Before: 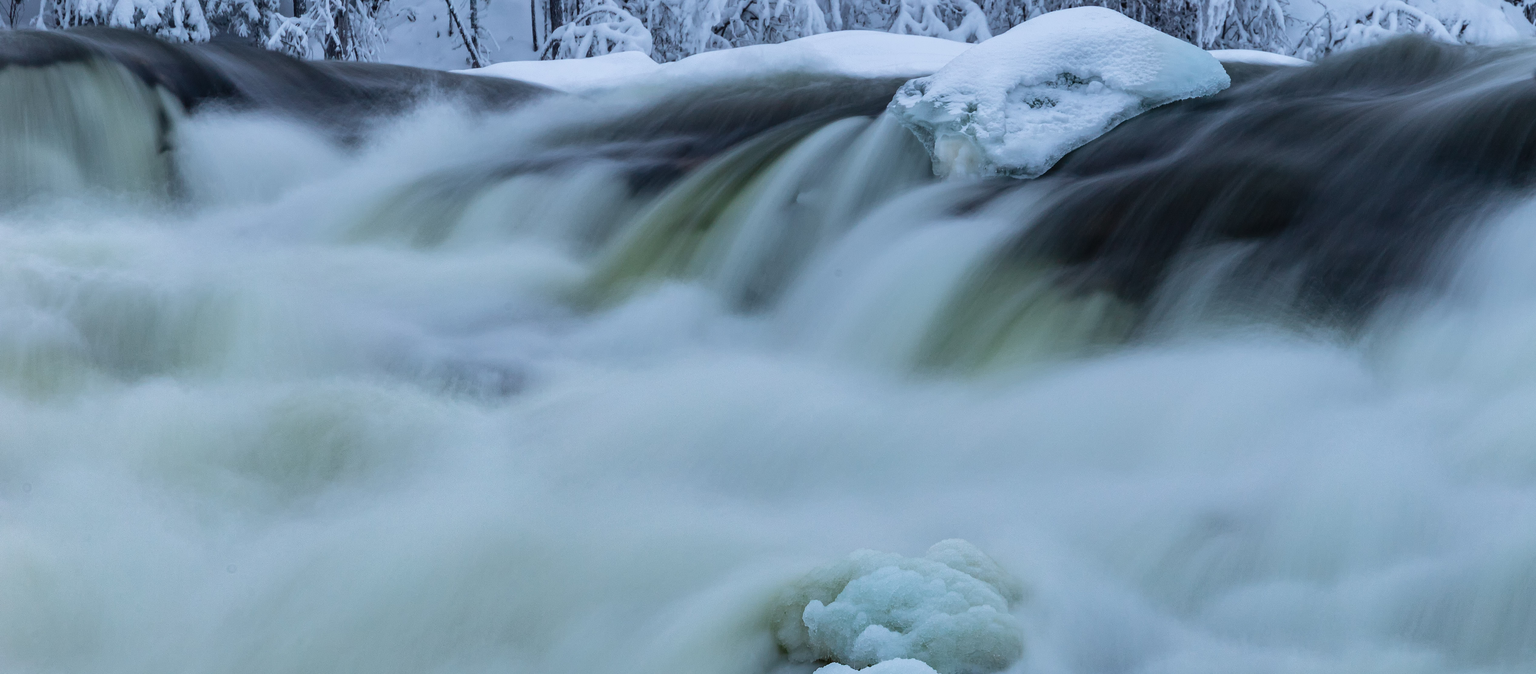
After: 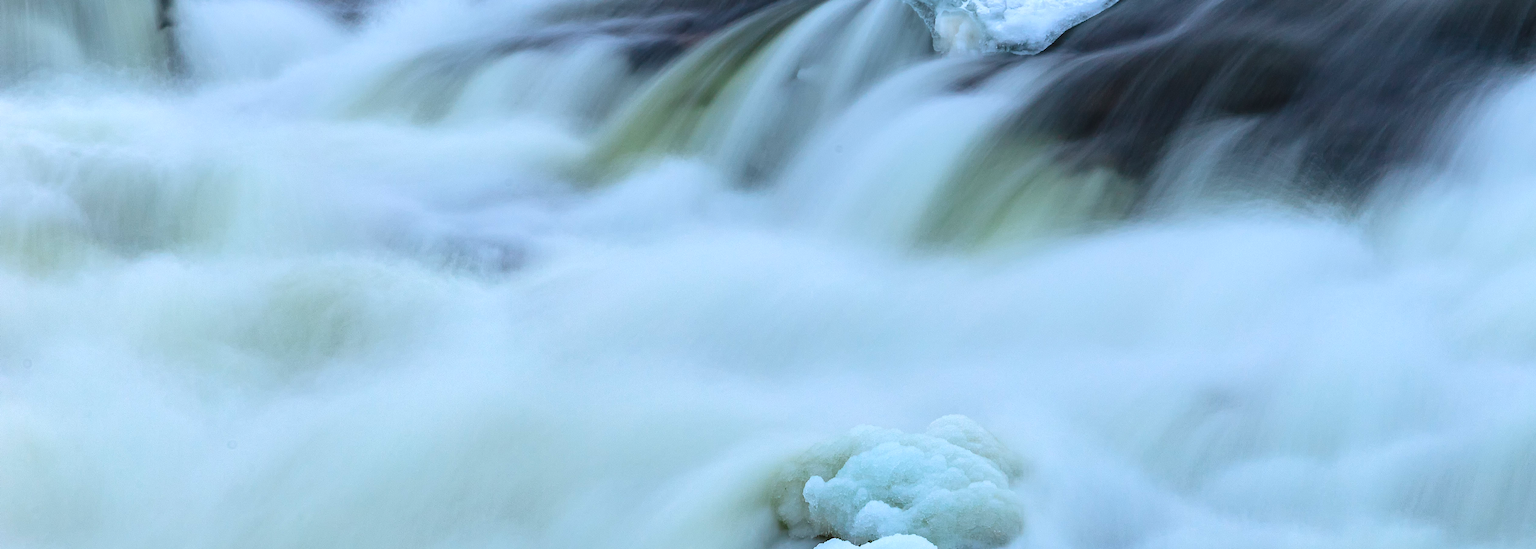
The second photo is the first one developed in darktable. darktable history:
contrast brightness saturation: contrast 0.07, brightness 0.075, saturation 0.176
exposure: black level correction 0, exposure 0.499 EV, compensate highlight preservation false
crop and rotate: top 18.478%
